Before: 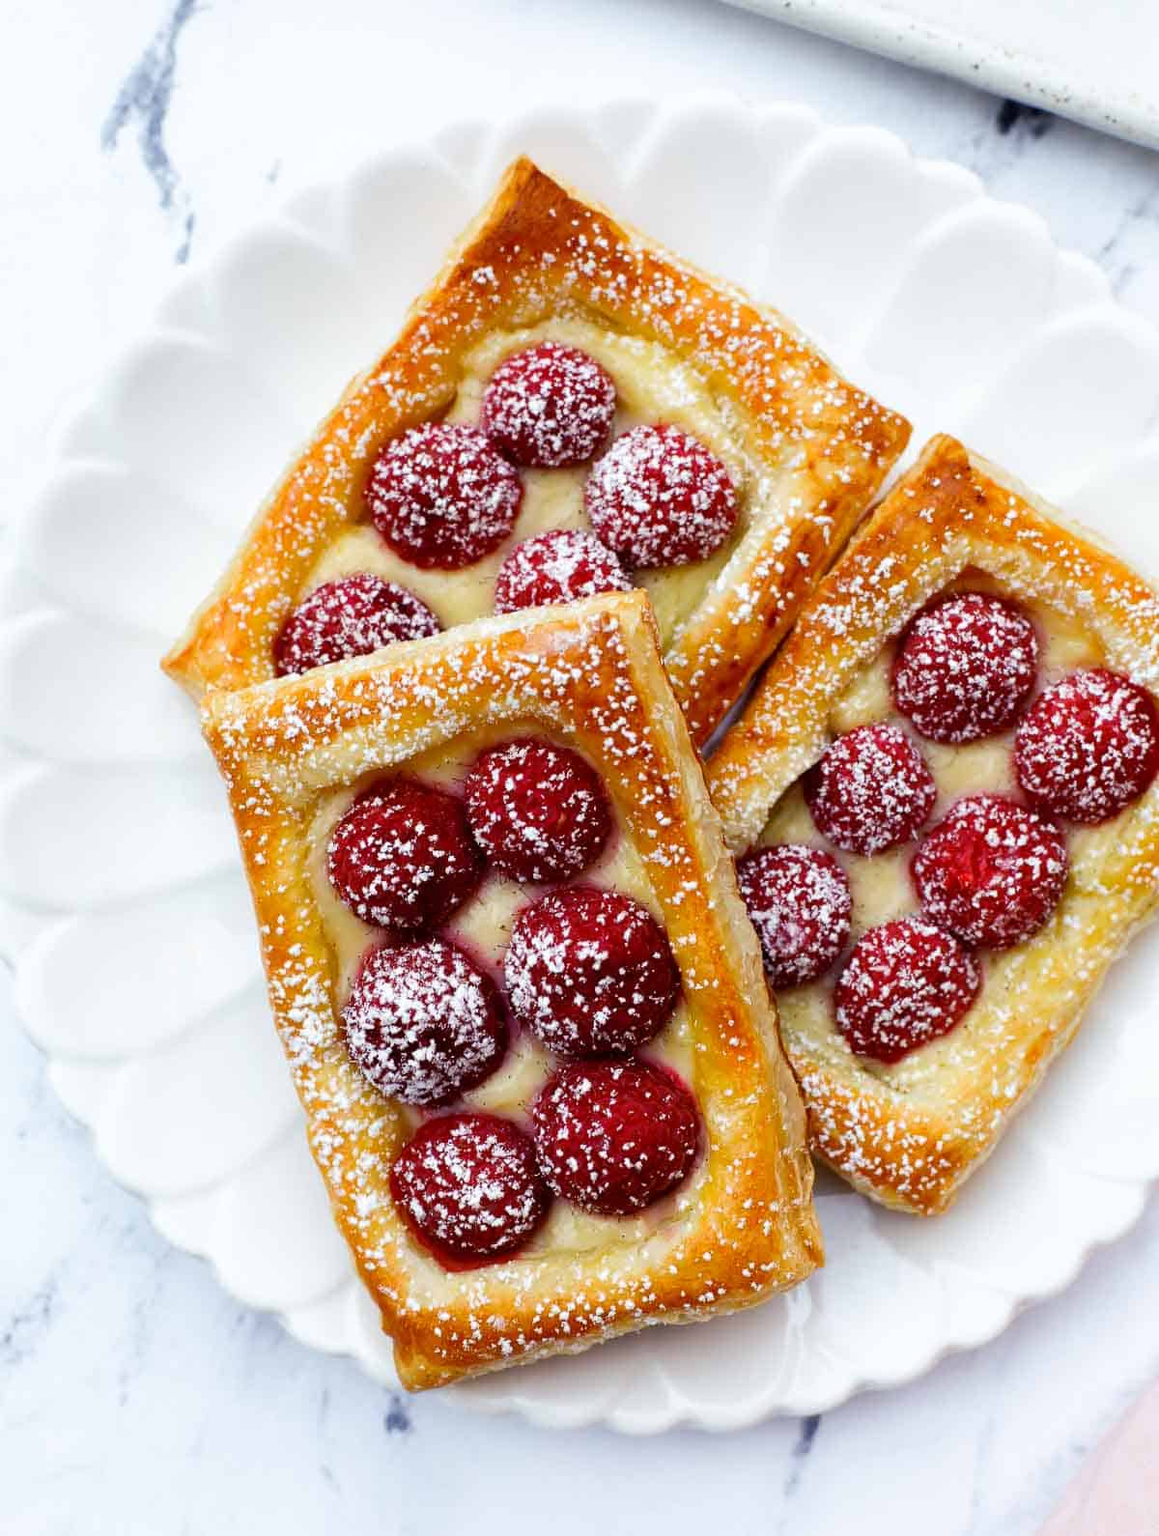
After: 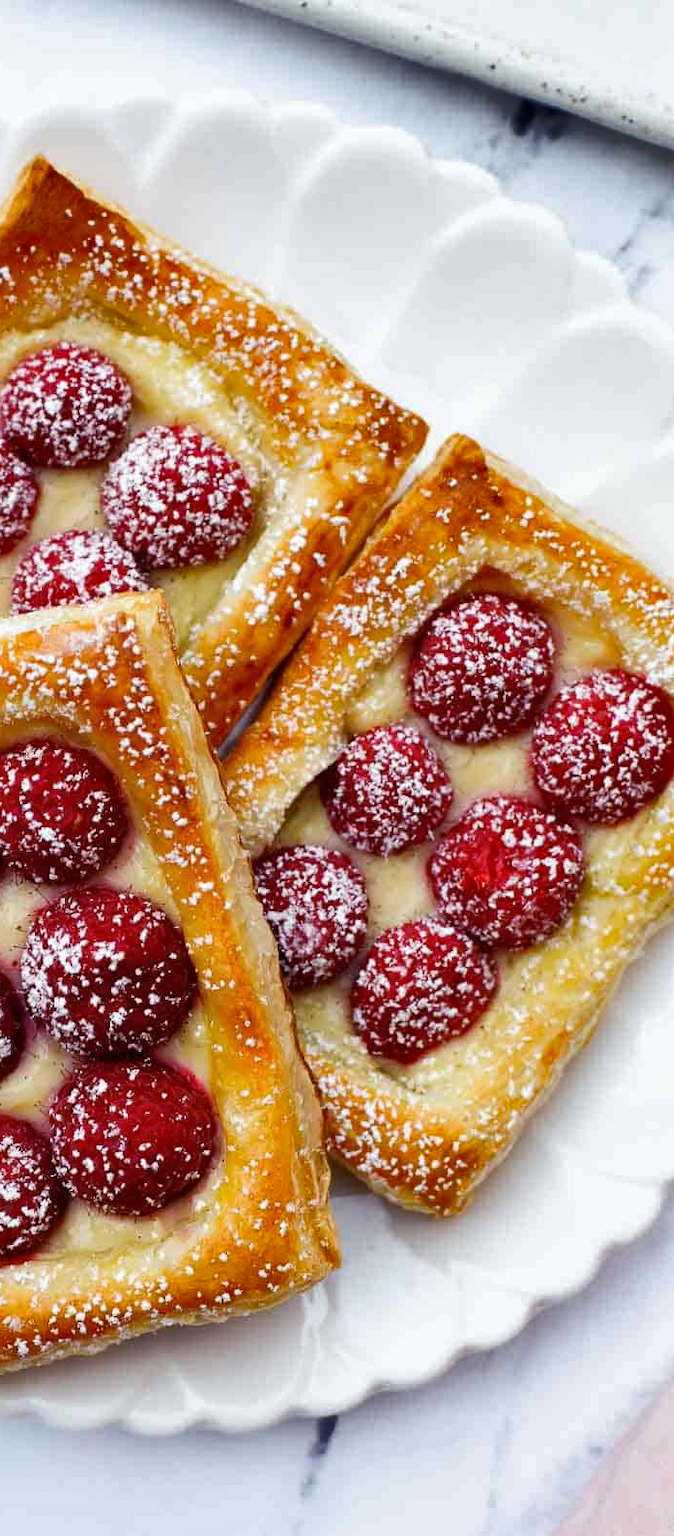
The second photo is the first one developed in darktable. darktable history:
shadows and highlights: shadows 53.13, soften with gaussian
crop: left 41.766%
